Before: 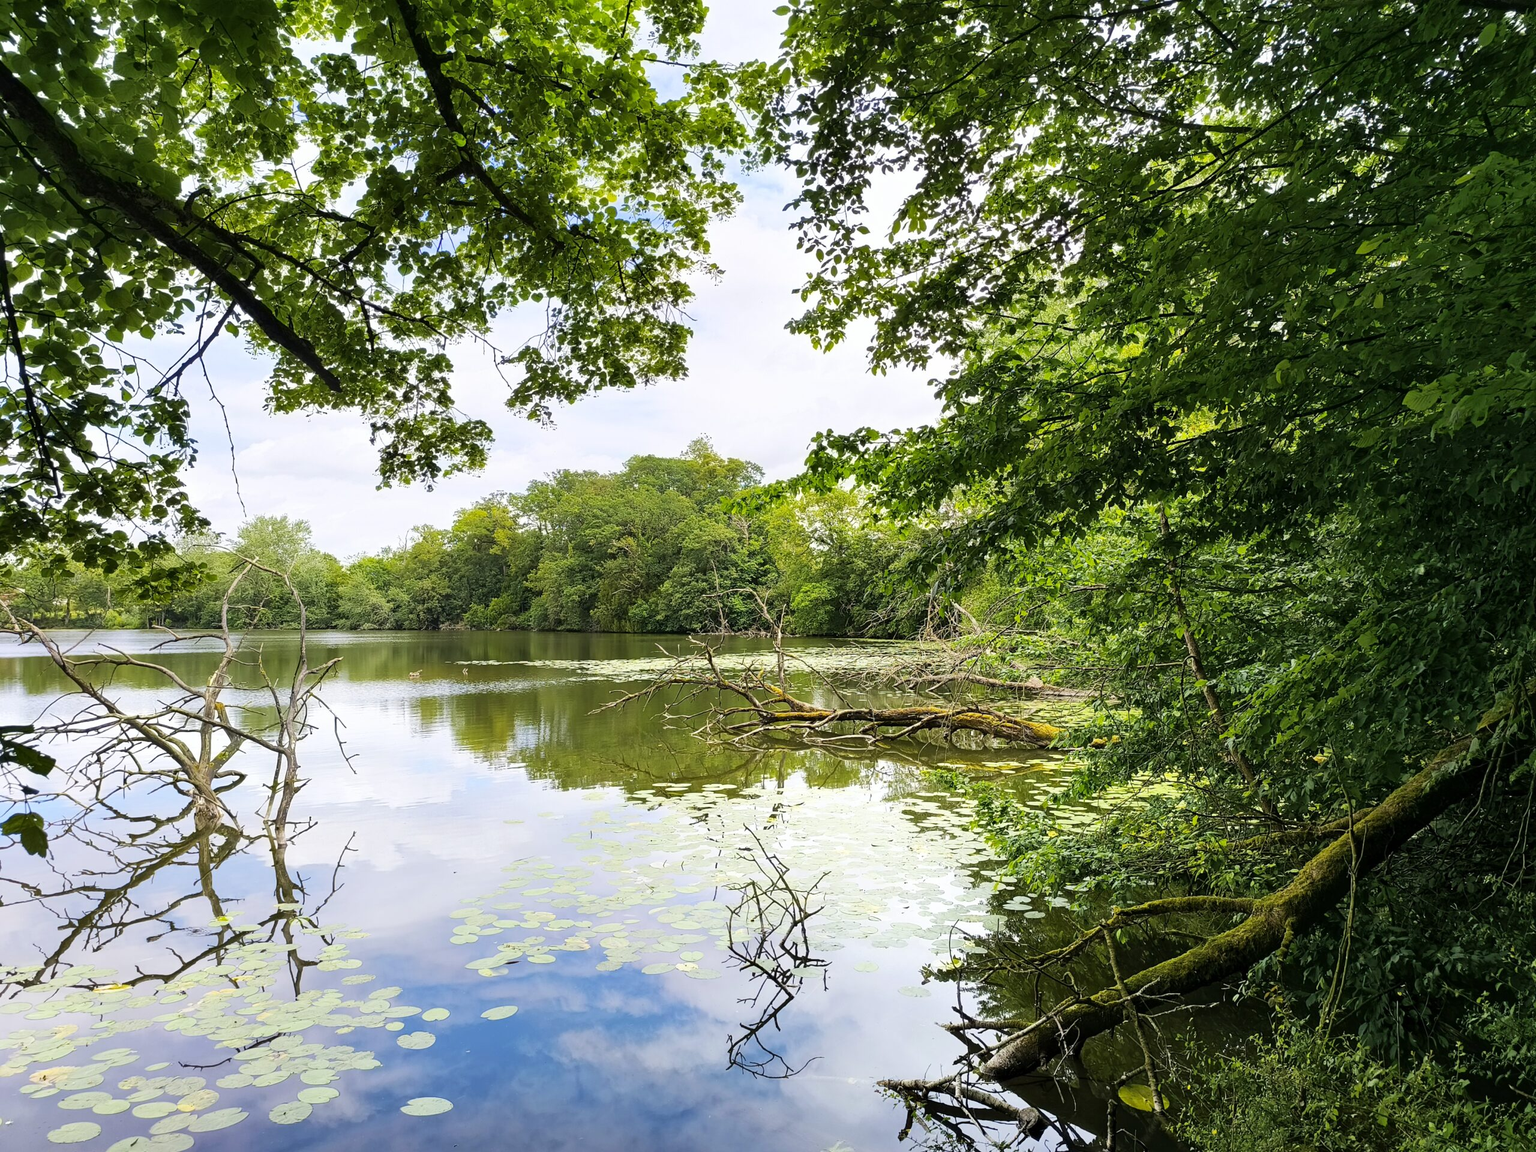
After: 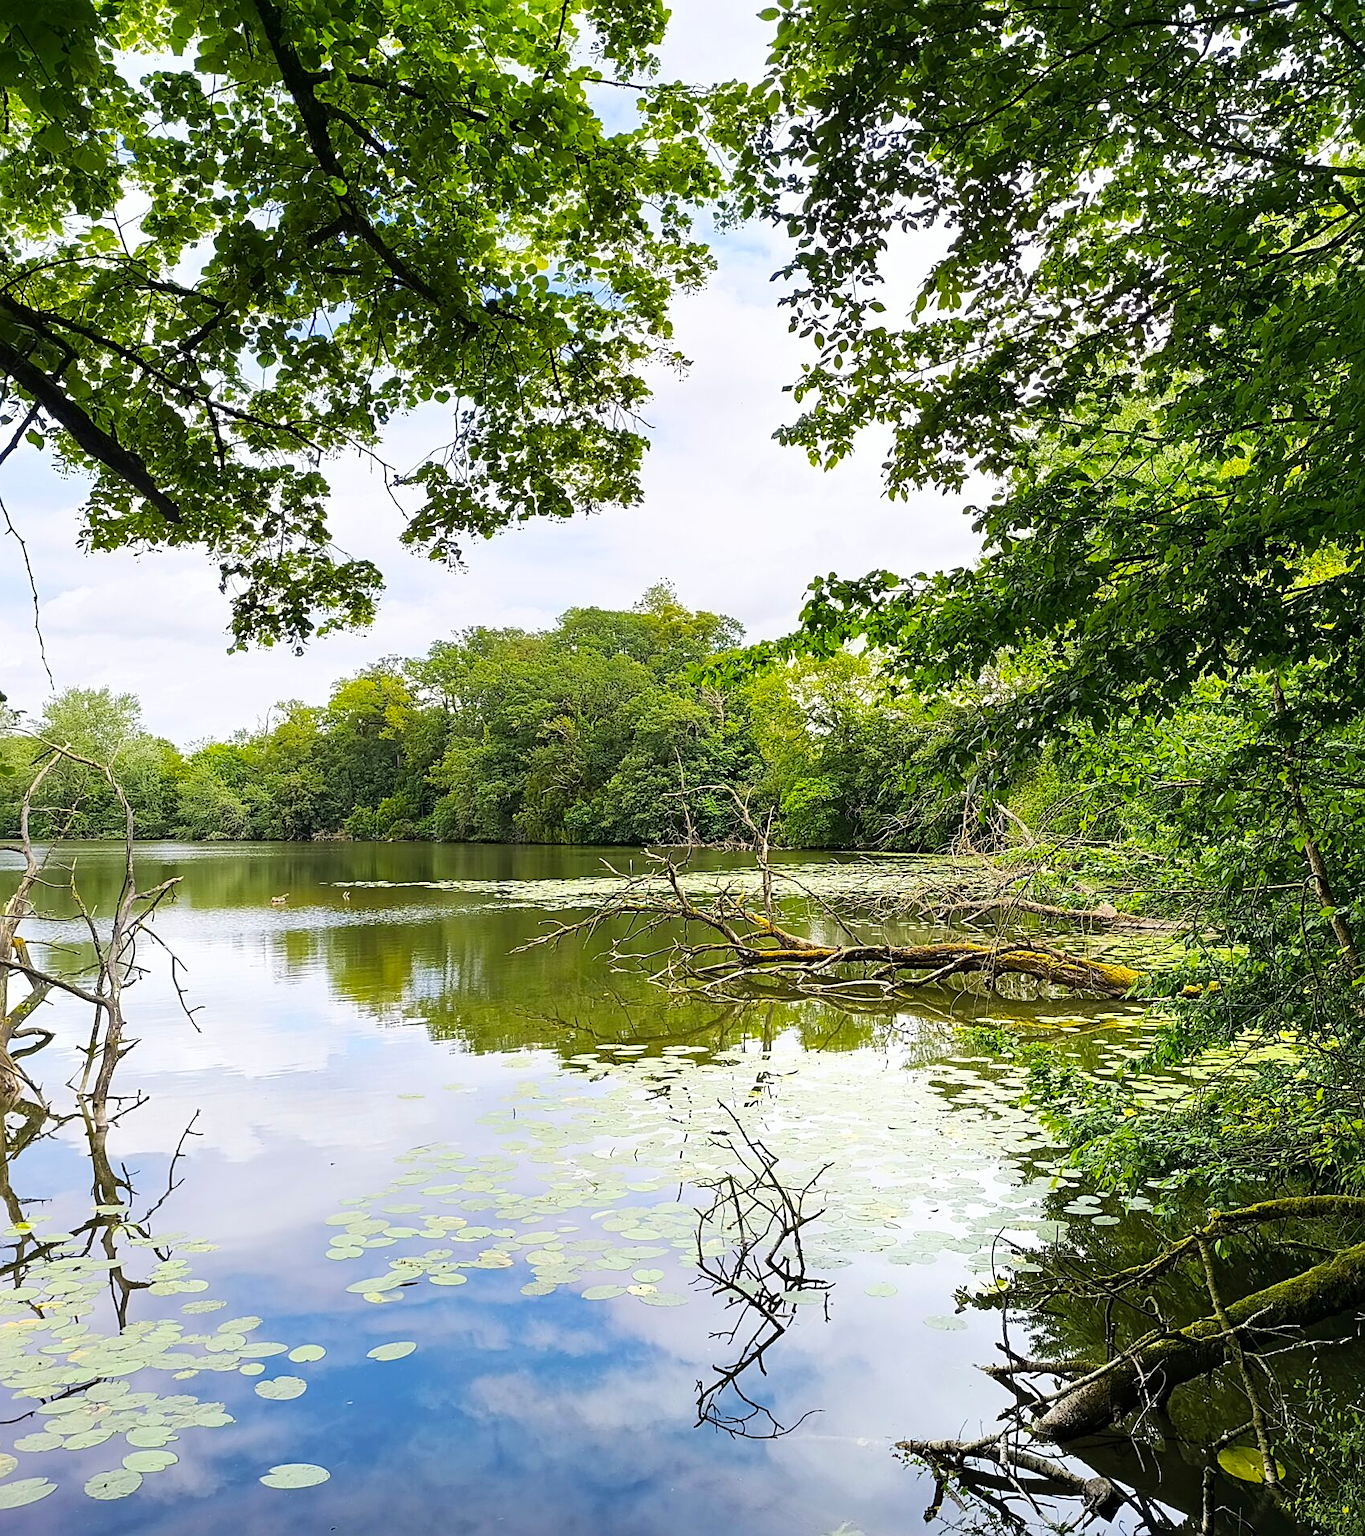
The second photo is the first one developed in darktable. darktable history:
sharpen: on, module defaults
crop and rotate: left 13.409%, right 19.924%
